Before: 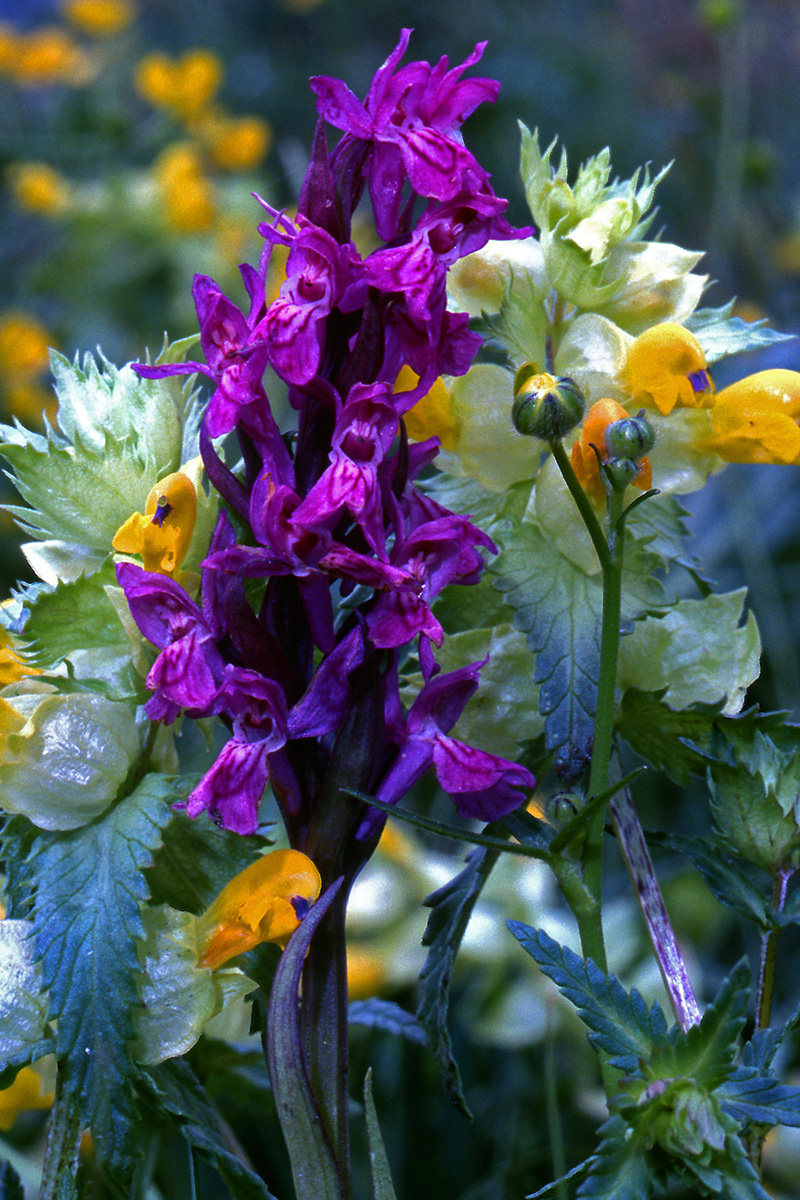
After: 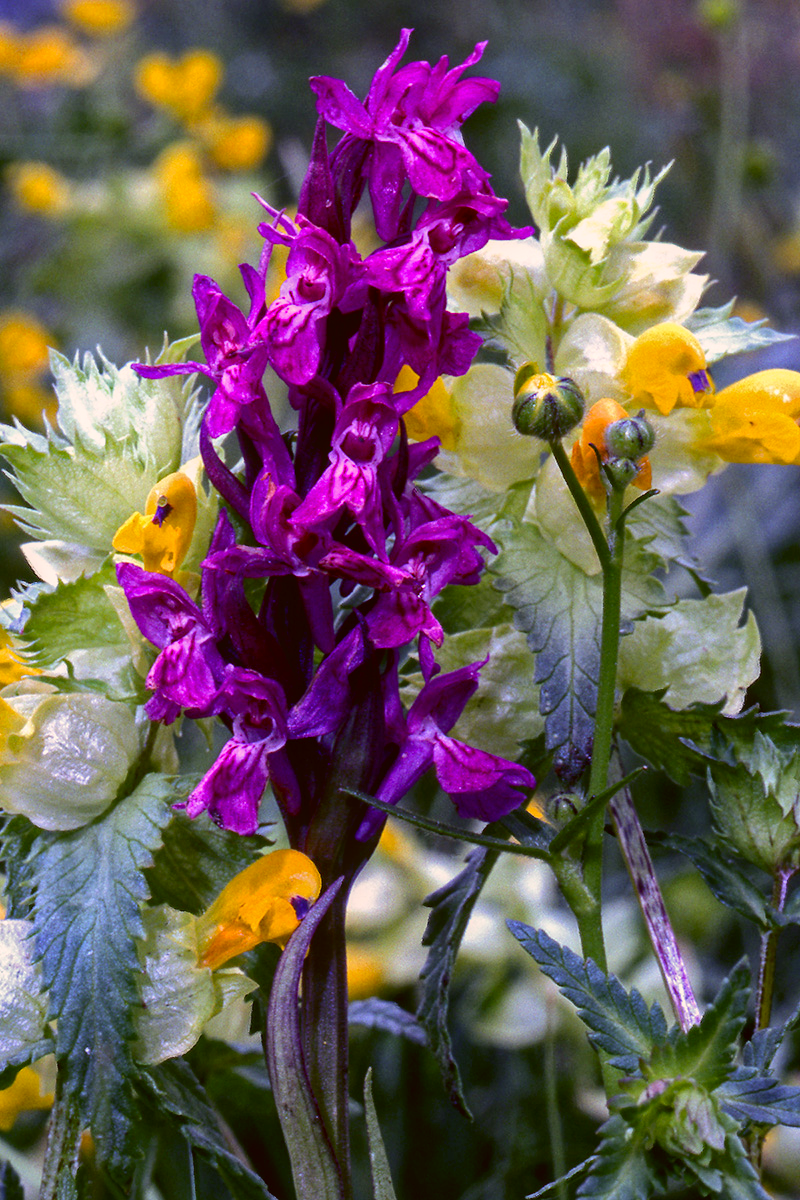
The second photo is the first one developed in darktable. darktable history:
contrast brightness saturation: contrast 0.174, saturation 0.307
local contrast: detail 110%
tone curve: curves: ch0 [(0, 0) (0.003, 0.013) (0.011, 0.018) (0.025, 0.027) (0.044, 0.045) (0.069, 0.068) (0.1, 0.096) (0.136, 0.13) (0.177, 0.168) (0.224, 0.217) (0.277, 0.277) (0.335, 0.338) (0.399, 0.401) (0.468, 0.473) (0.543, 0.544) (0.623, 0.621) (0.709, 0.7) (0.801, 0.781) (0.898, 0.869) (1, 1)], color space Lab, independent channels, preserve colors none
color correction: highlights a* 10.25, highlights b* 9.77, shadows a* 8.69, shadows b* 8.59, saturation 0.792
